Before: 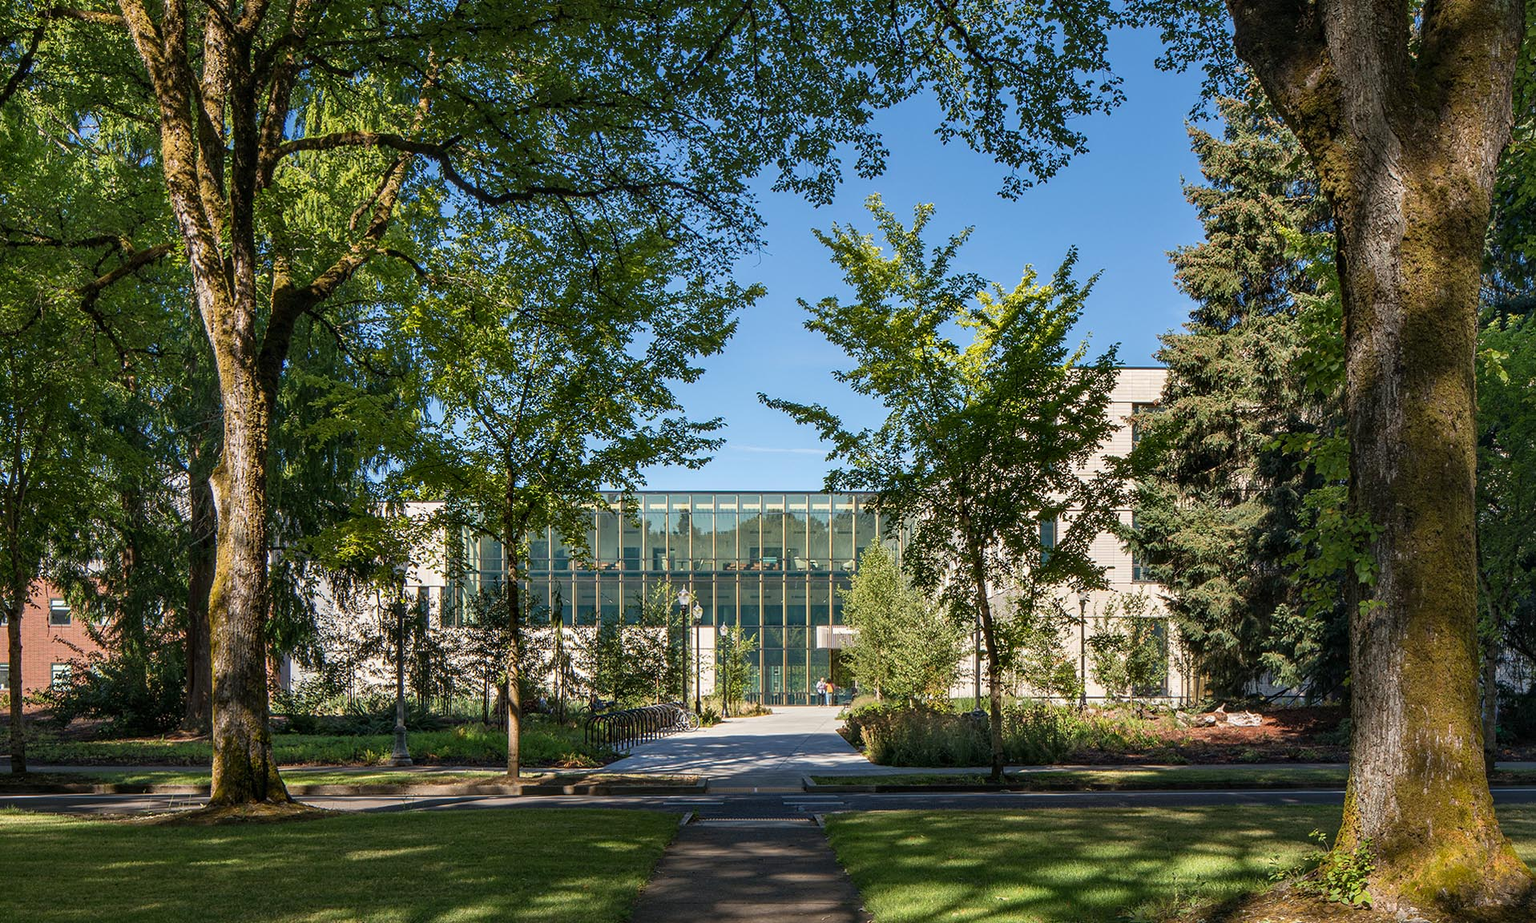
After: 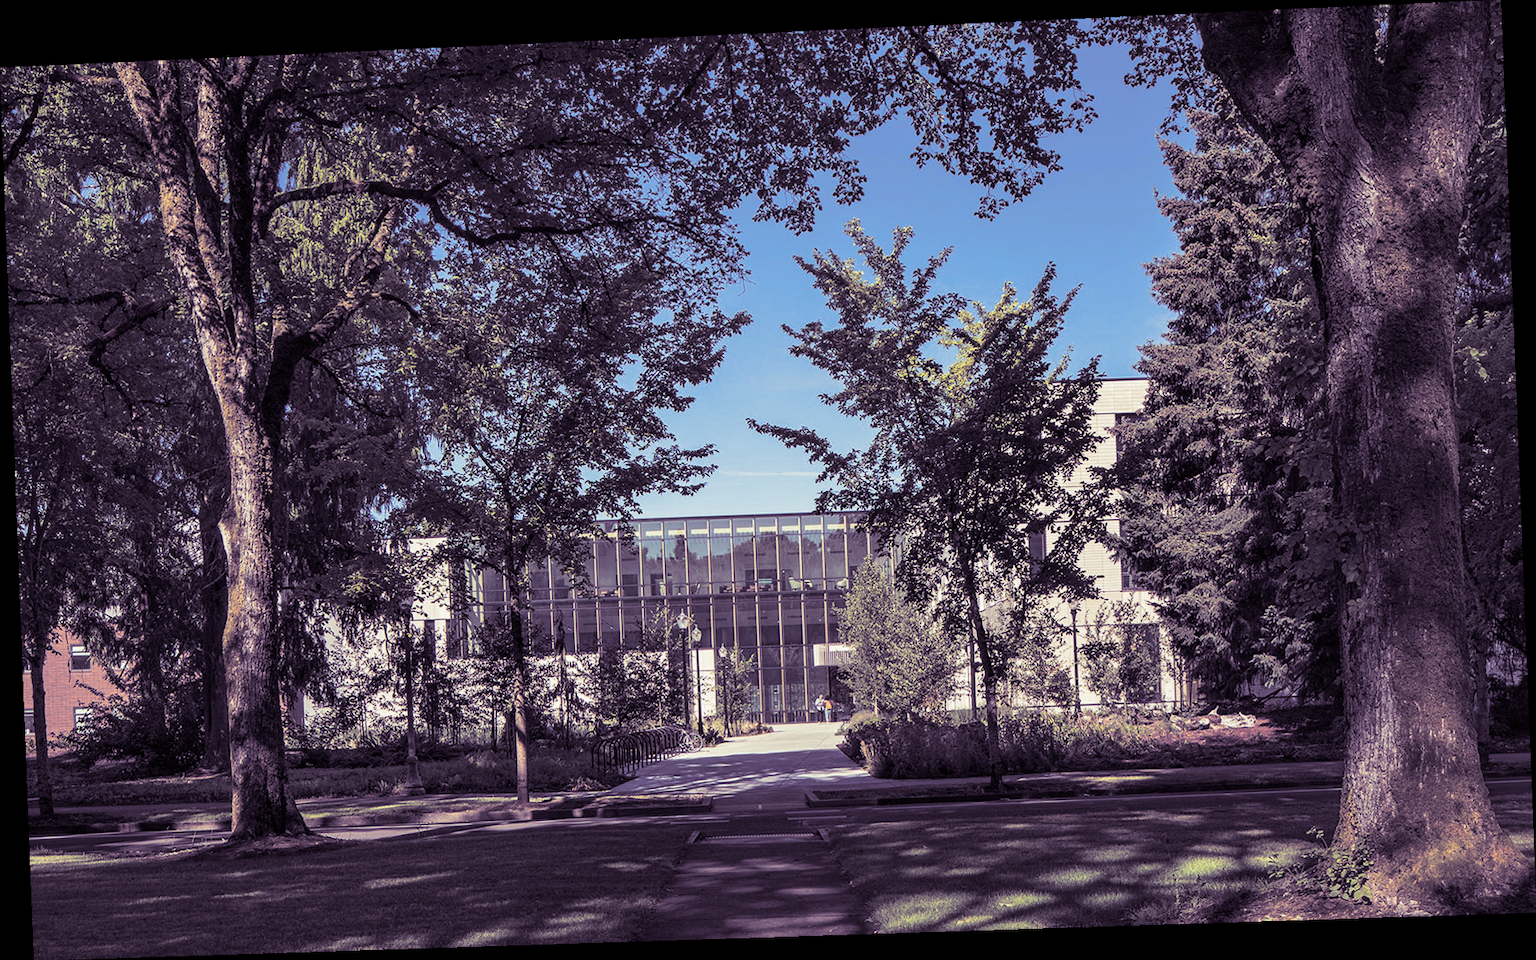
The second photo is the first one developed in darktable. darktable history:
rotate and perspective: rotation -2.22°, lens shift (horizontal) -0.022, automatic cropping off
split-toning: shadows › hue 266.4°, shadows › saturation 0.4, highlights › hue 61.2°, highlights › saturation 0.3, compress 0%
